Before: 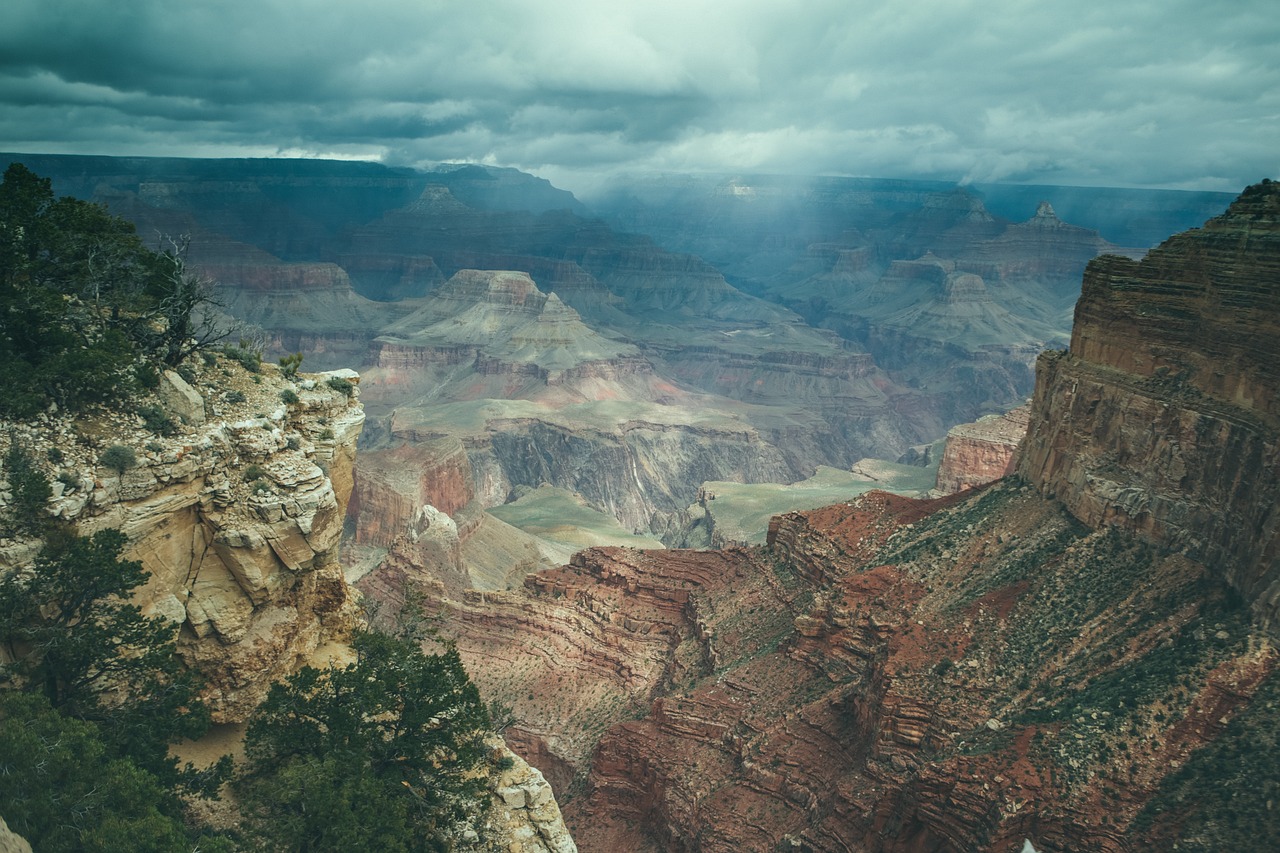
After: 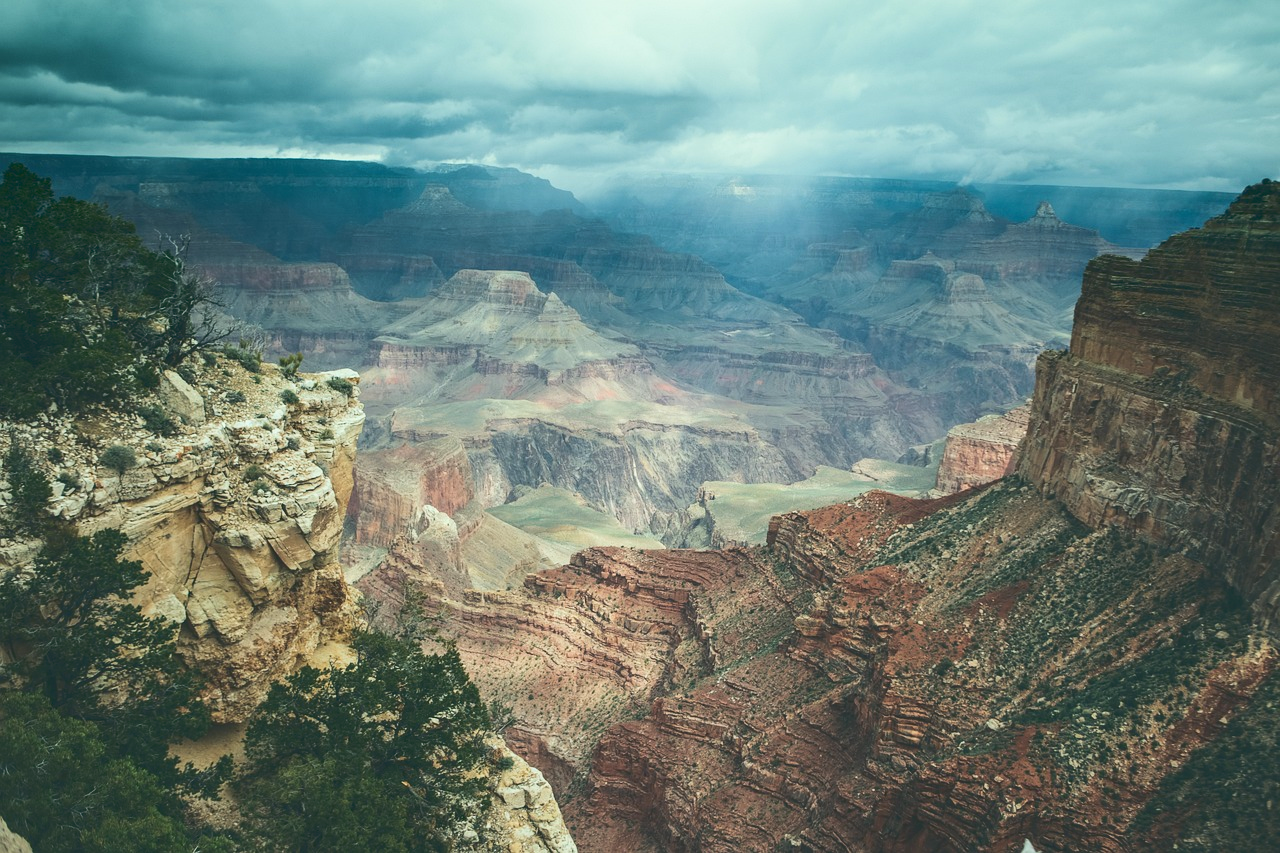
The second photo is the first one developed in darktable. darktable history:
tone curve: curves: ch0 [(0, 0) (0.003, 0.117) (0.011, 0.125) (0.025, 0.133) (0.044, 0.144) (0.069, 0.152) (0.1, 0.167) (0.136, 0.186) (0.177, 0.21) (0.224, 0.244) (0.277, 0.295) (0.335, 0.357) (0.399, 0.445) (0.468, 0.531) (0.543, 0.629) (0.623, 0.716) (0.709, 0.803) (0.801, 0.876) (0.898, 0.939) (1, 1)], color space Lab, linked channels, preserve colors none
